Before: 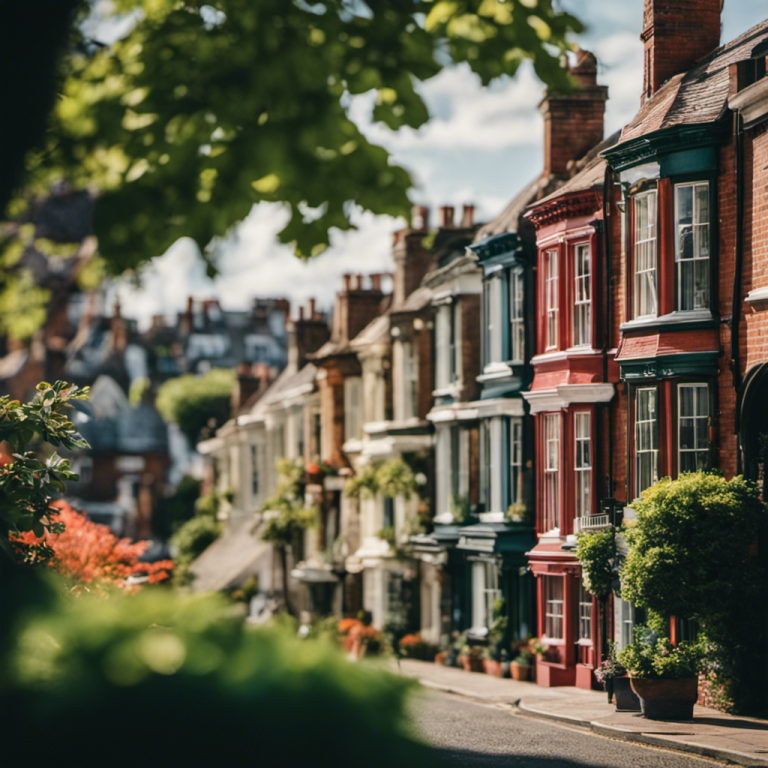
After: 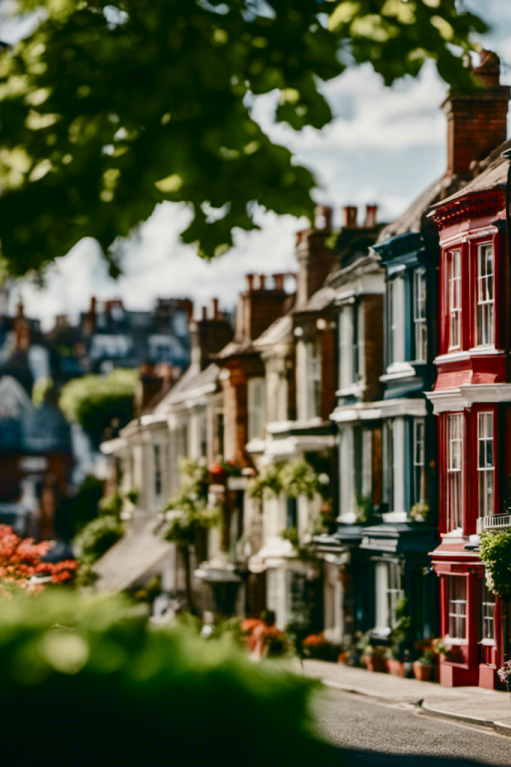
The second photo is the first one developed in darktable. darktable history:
crop and rotate: left 12.673%, right 20.66%
levels: levels [0, 0.492, 0.984]
color balance rgb: shadows lift › chroma 1%, shadows lift › hue 113°, highlights gain › chroma 0.2%, highlights gain › hue 333°, perceptual saturation grading › global saturation 20%, perceptual saturation grading › highlights -50%, perceptual saturation grading › shadows 25%, contrast -10%
contrast brightness saturation: contrast 0.2, brightness -0.11, saturation 0.1
white balance: red 0.978, blue 0.999
